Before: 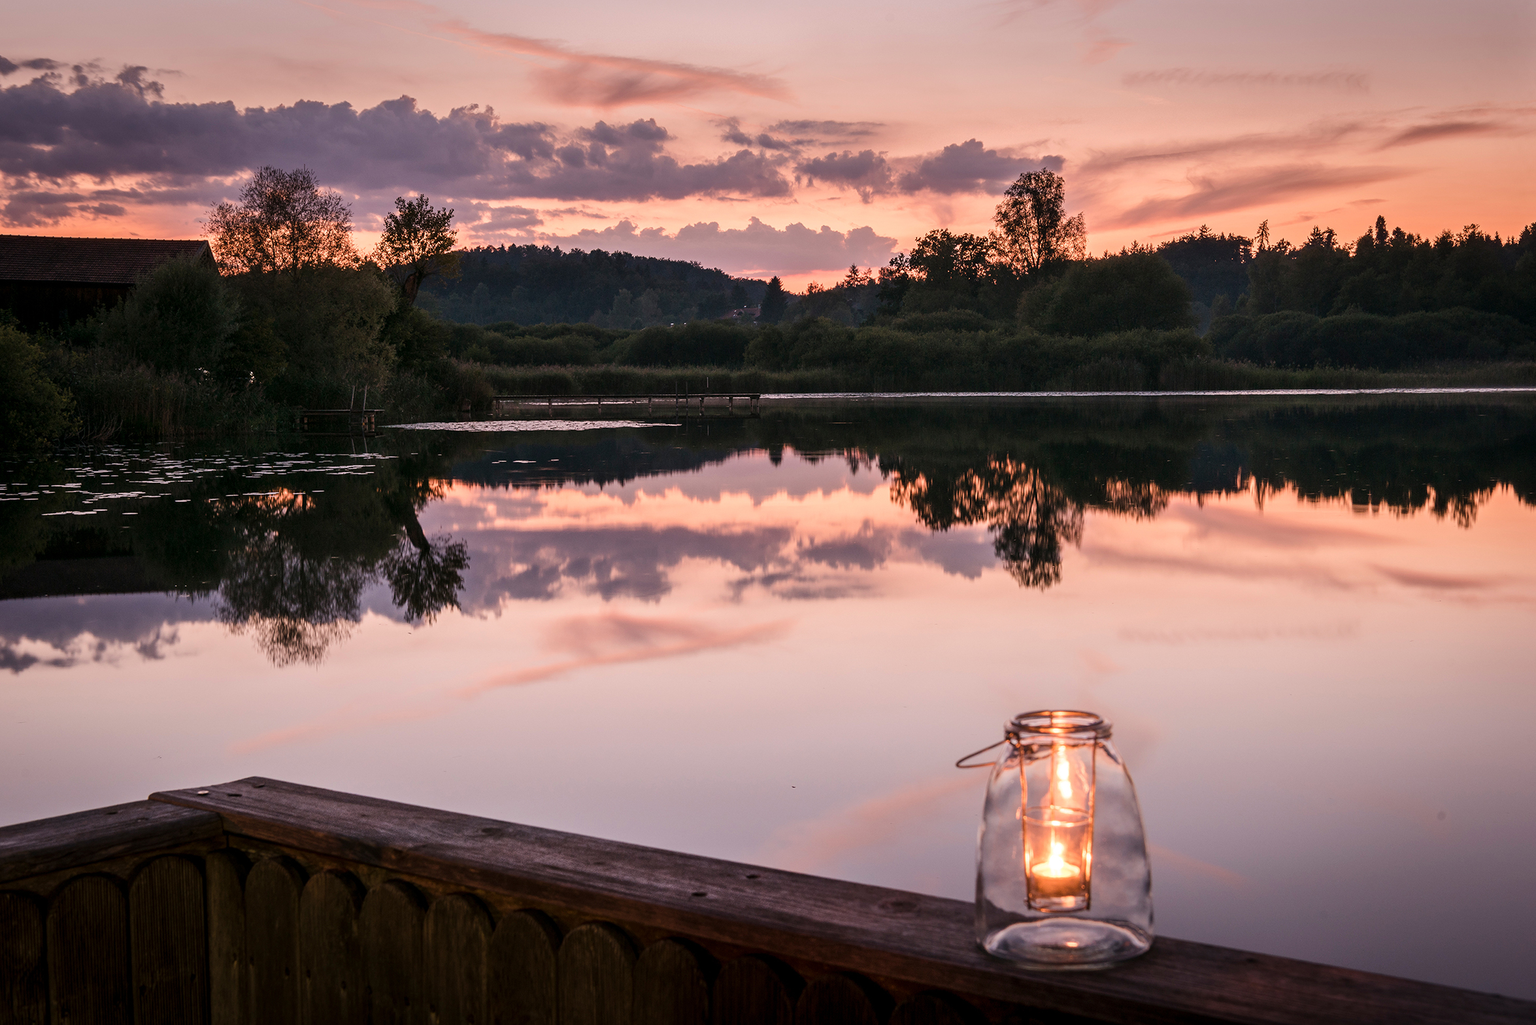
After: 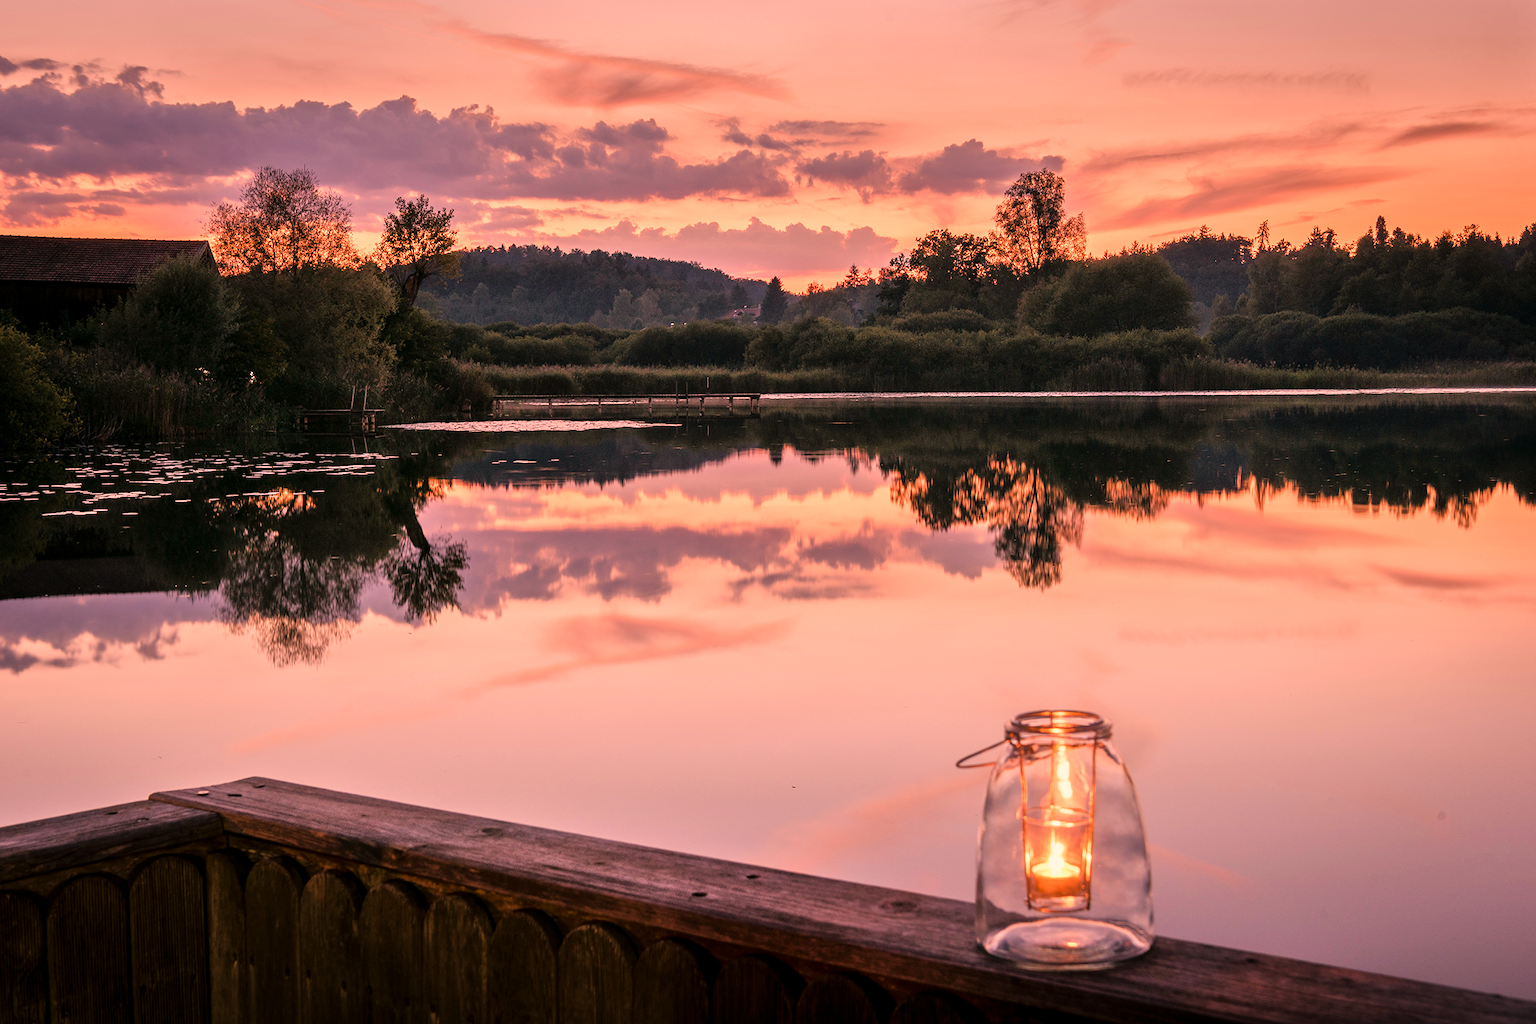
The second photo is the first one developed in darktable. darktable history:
color correction: highlights a* 21.16, highlights b* 19.61
tone equalizer: -7 EV 0.15 EV, -6 EV 0.6 EV, -5 EV 1.15 EV, -4 EV 1.33 EV, -3 EV 1.15 EV, -2 EV 0.6 EV, -1 EV 0.15 EV, mask exposure compensation -0.5 EV
